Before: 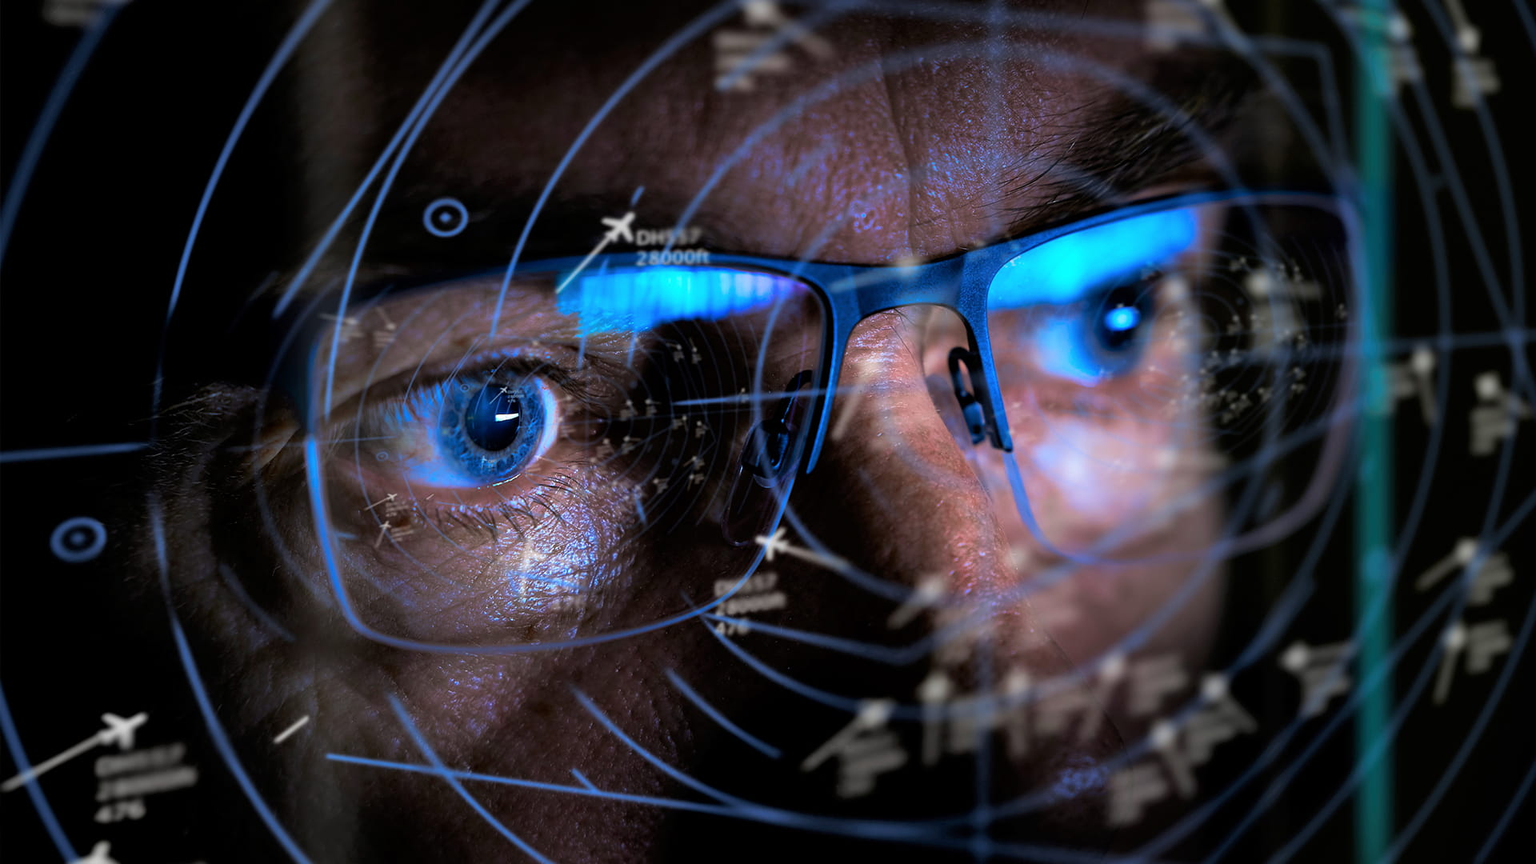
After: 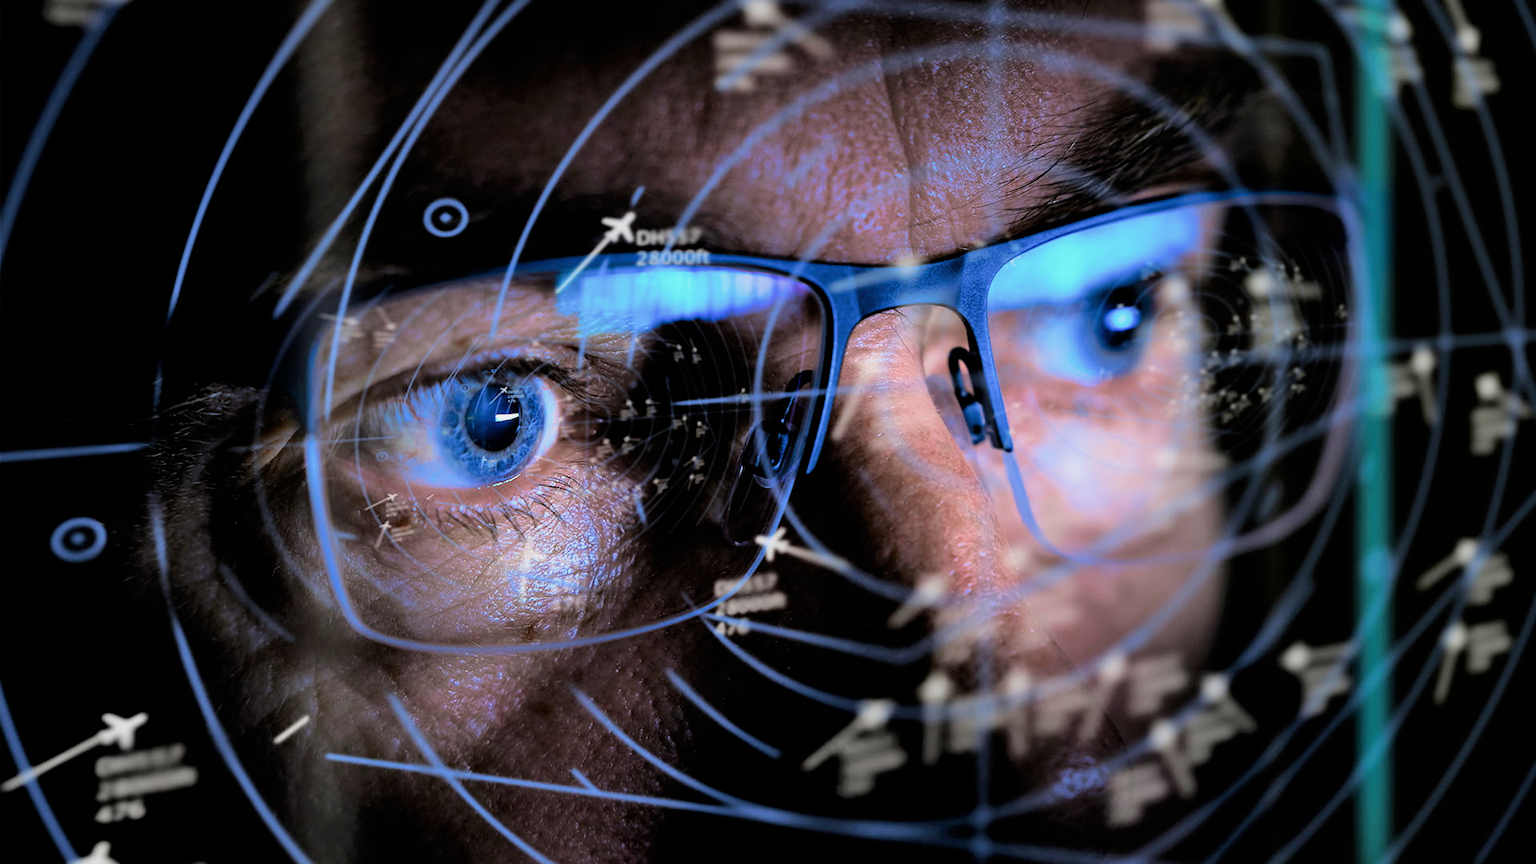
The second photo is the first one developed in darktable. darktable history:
filmic rgb: black relative exposure -7.65 EV, white relative exposure 4.56 EV, hardness 3.61
exposure: black level correction 0, exposure 1.015 EV, compensate exposure bias true, compensate highlight preservation false
